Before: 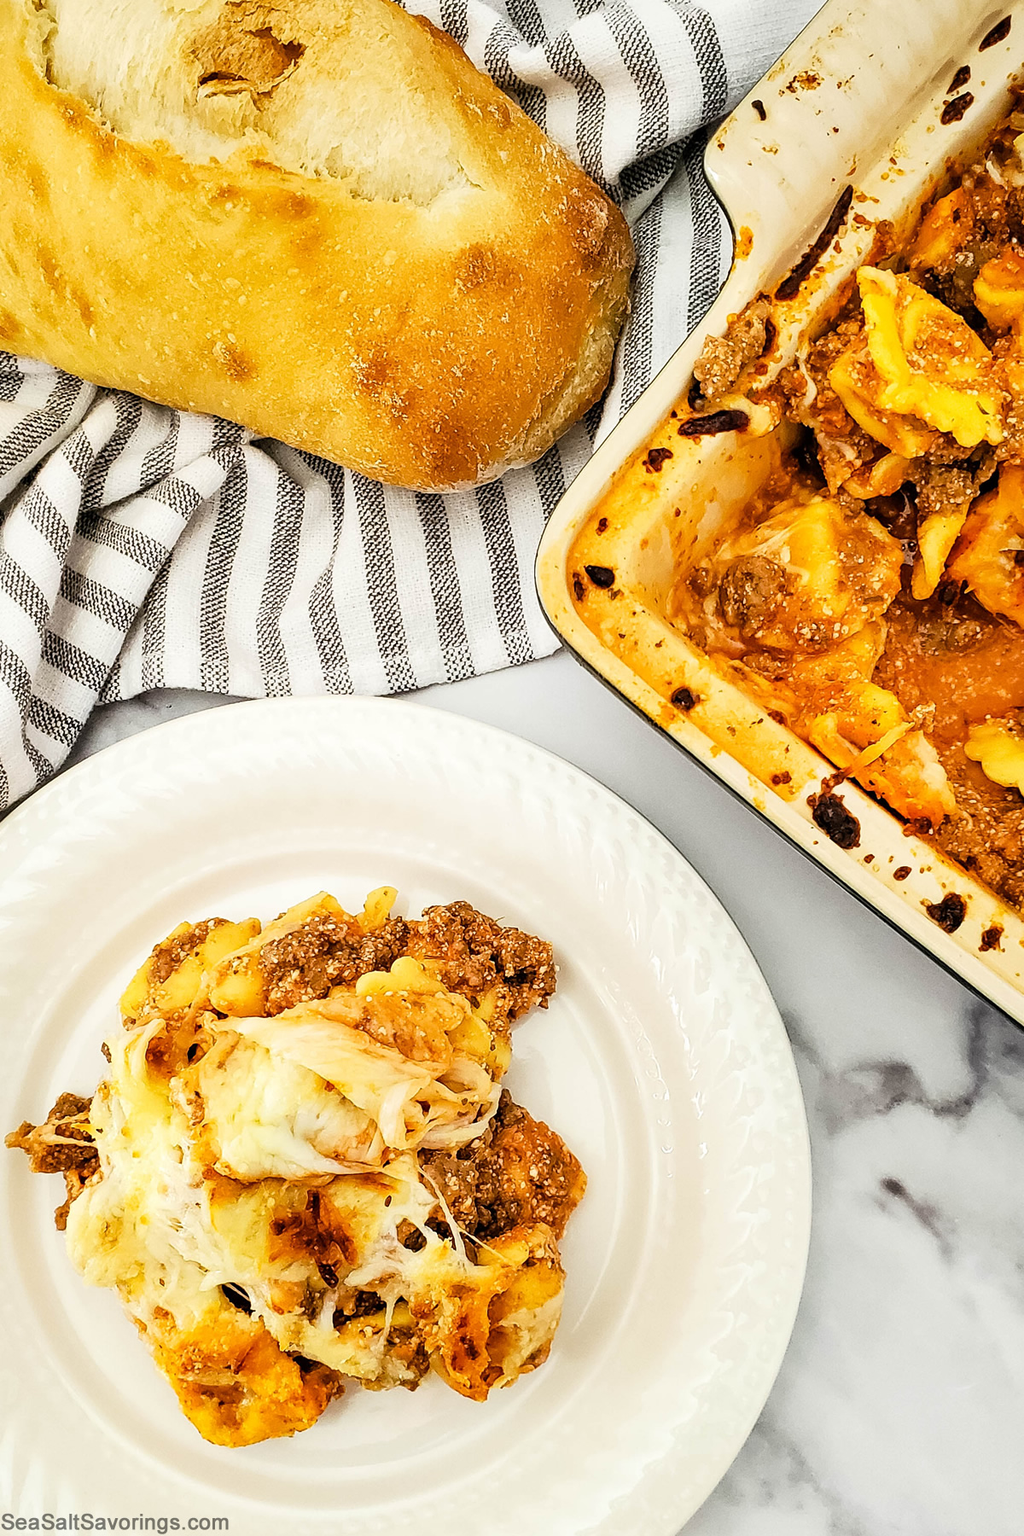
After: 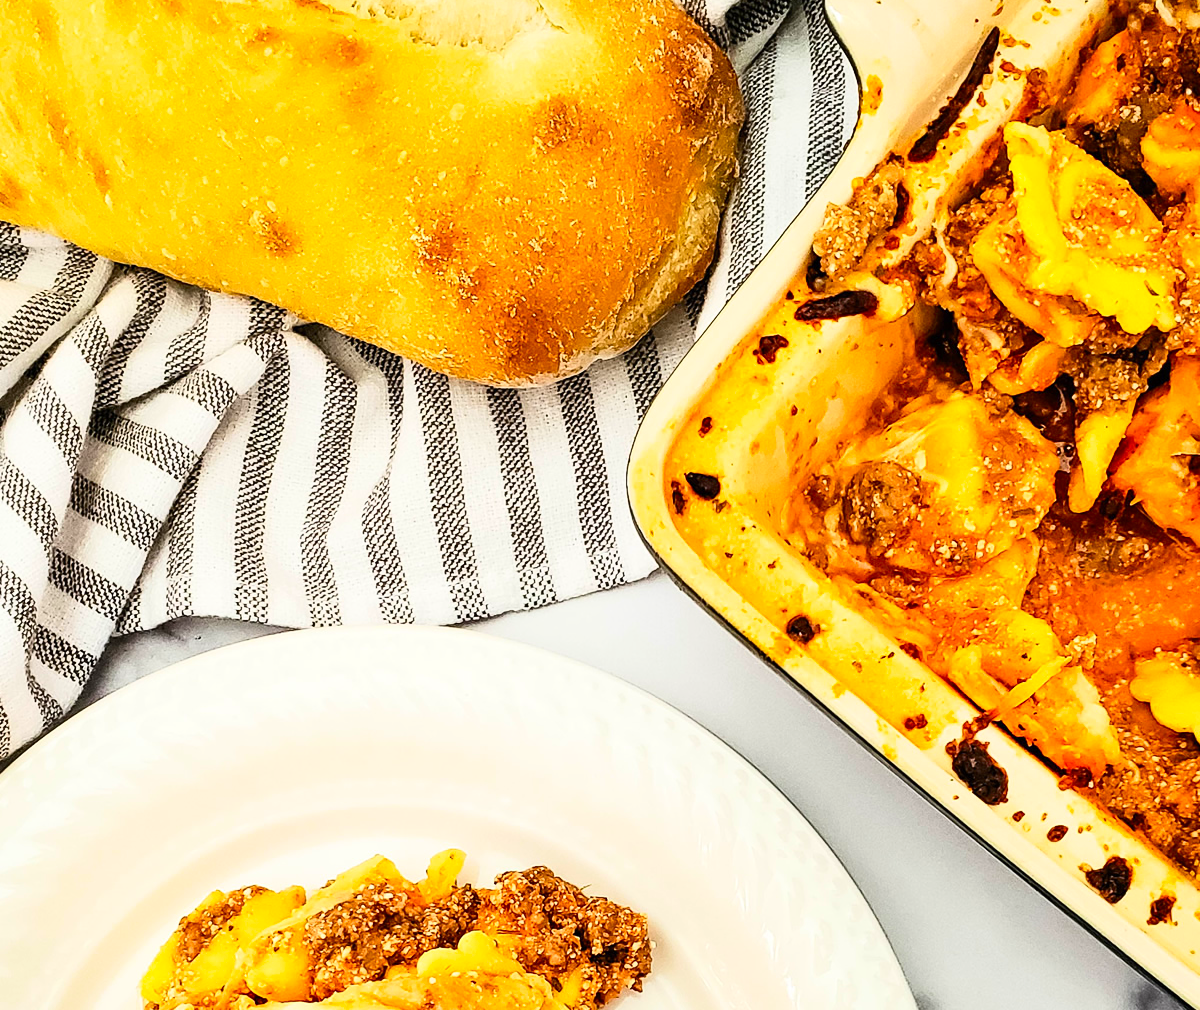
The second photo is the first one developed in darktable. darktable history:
contrast brightness saturation: contrast 0.23, brightness 0.1, saturation 0.29
crop and rotate: top 10.605%, bottom 33.274%
